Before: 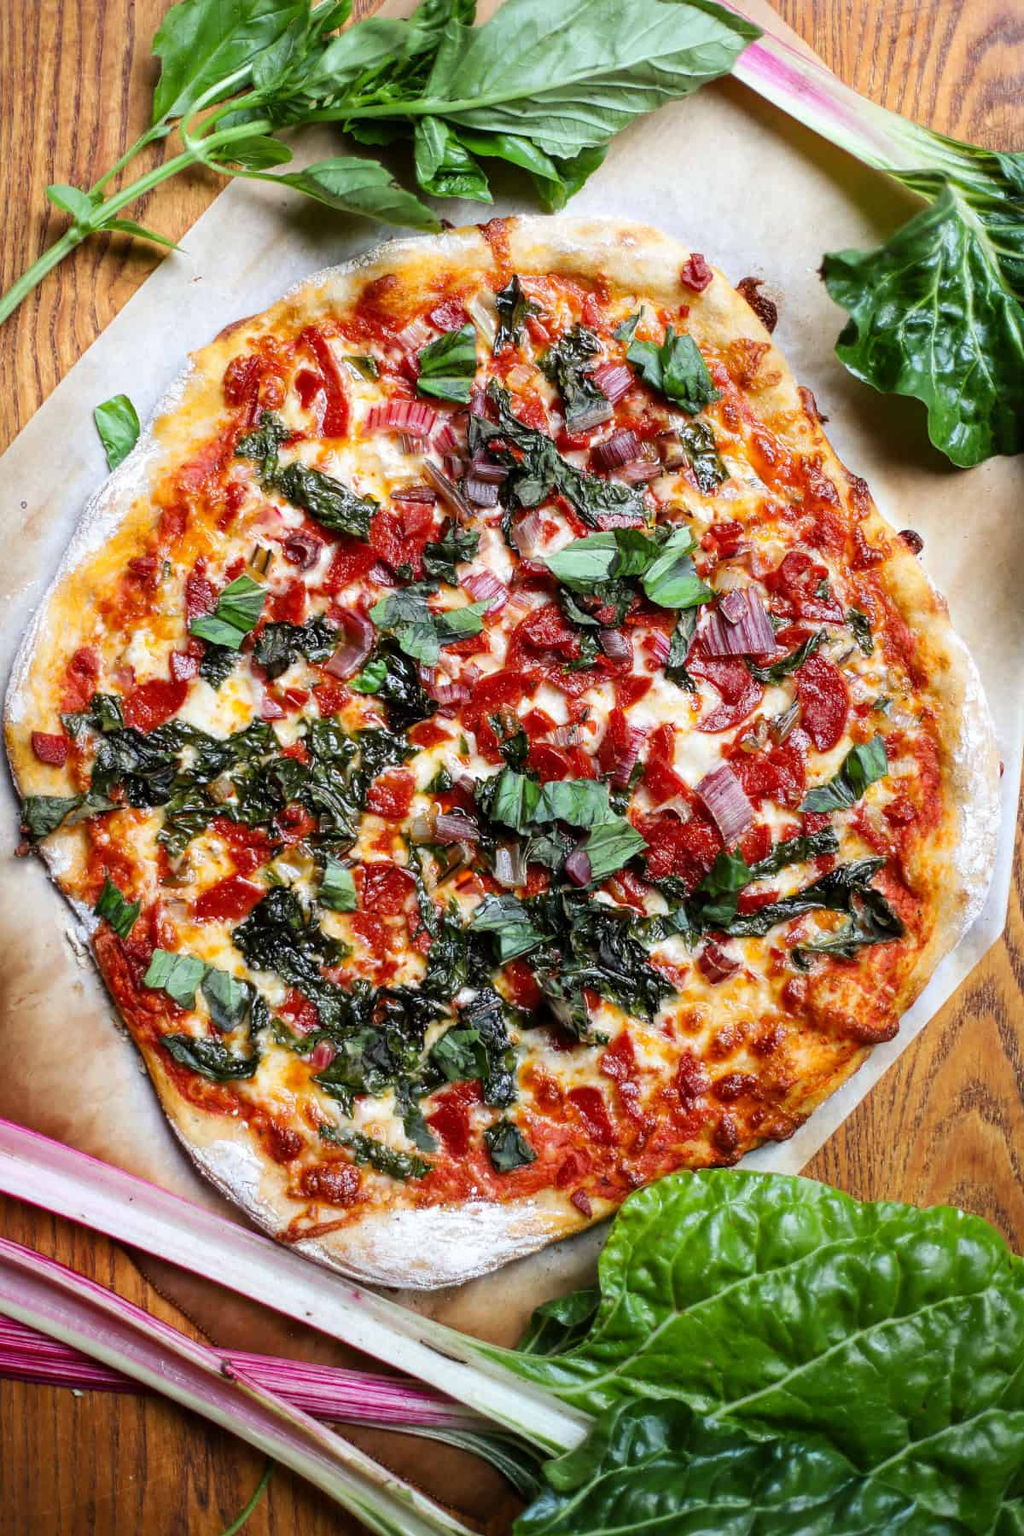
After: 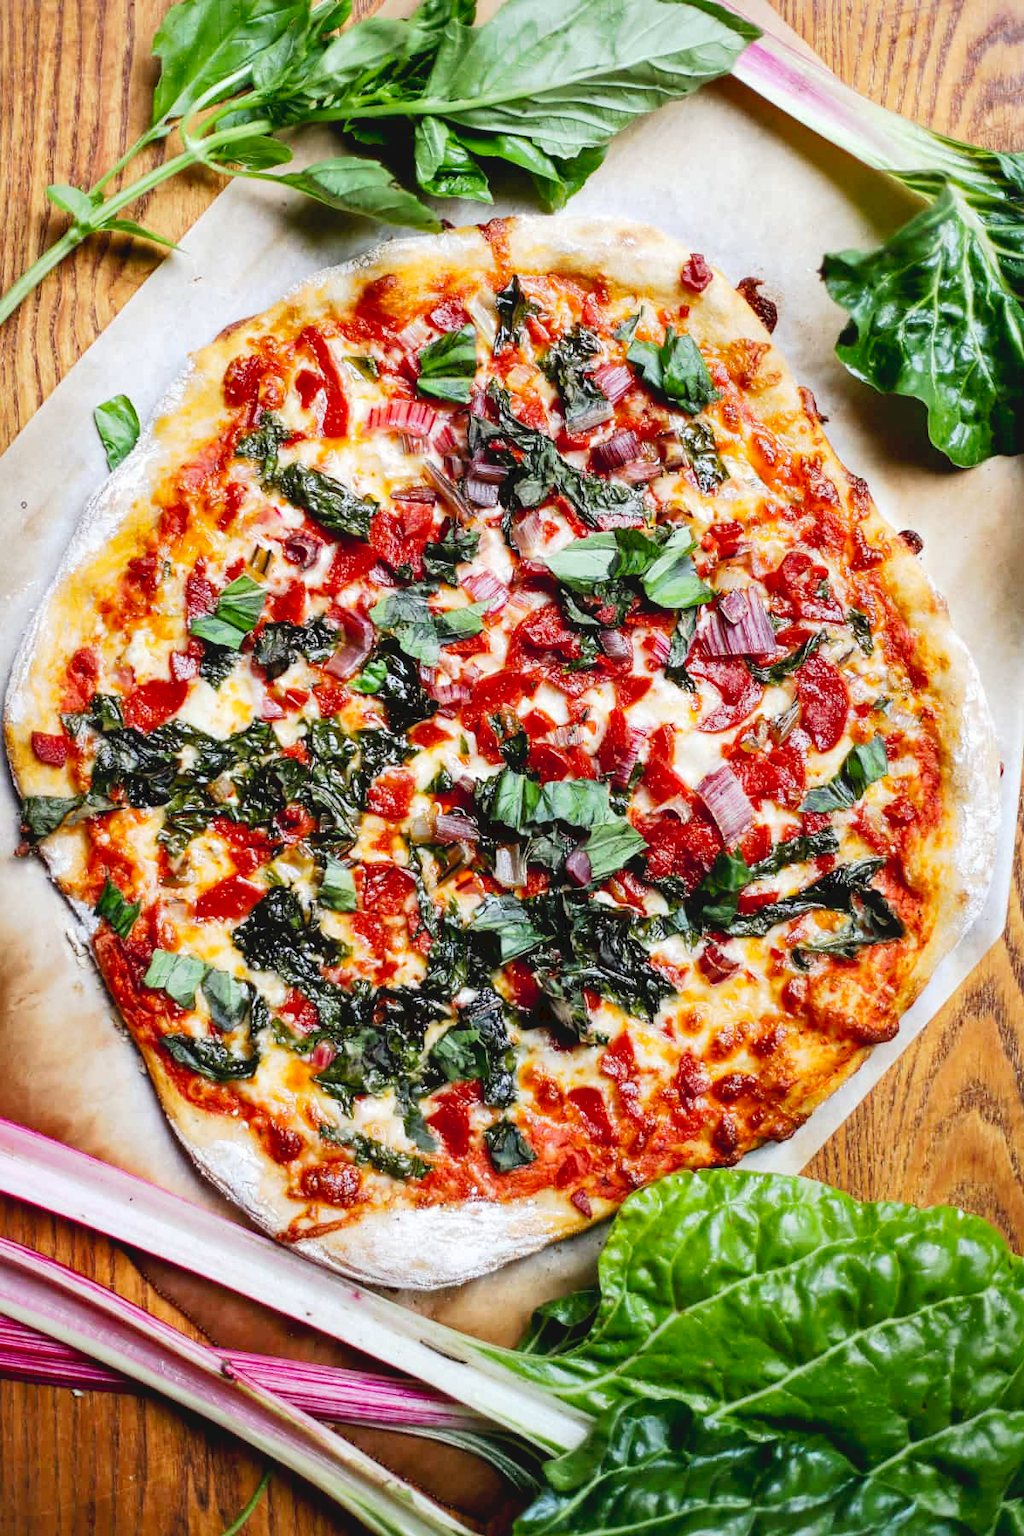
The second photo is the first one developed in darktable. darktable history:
tone curve: curves: ch0 [(0, 0) (0.003, 0.059) (0.011, 0.059) (0.025, 0.057) (0.044, 0.055) (0.069, 0.057) (0.1, 0.083) (0.136, 0.128) (0.177, 0.185) (0.224, 0.242) (0.277, 0.308) (0.335, 0.383) (0.399, 0.468) (0.468, 0.547) (0.543, 0.632) (0.623, 0.71) (0.709, 0.801) (0.801, 0.859) (0.898, 0.922) (1, 1)], preserve colors none
shadows and highlights: shadows 49, highlights -41, soften with gaussian
